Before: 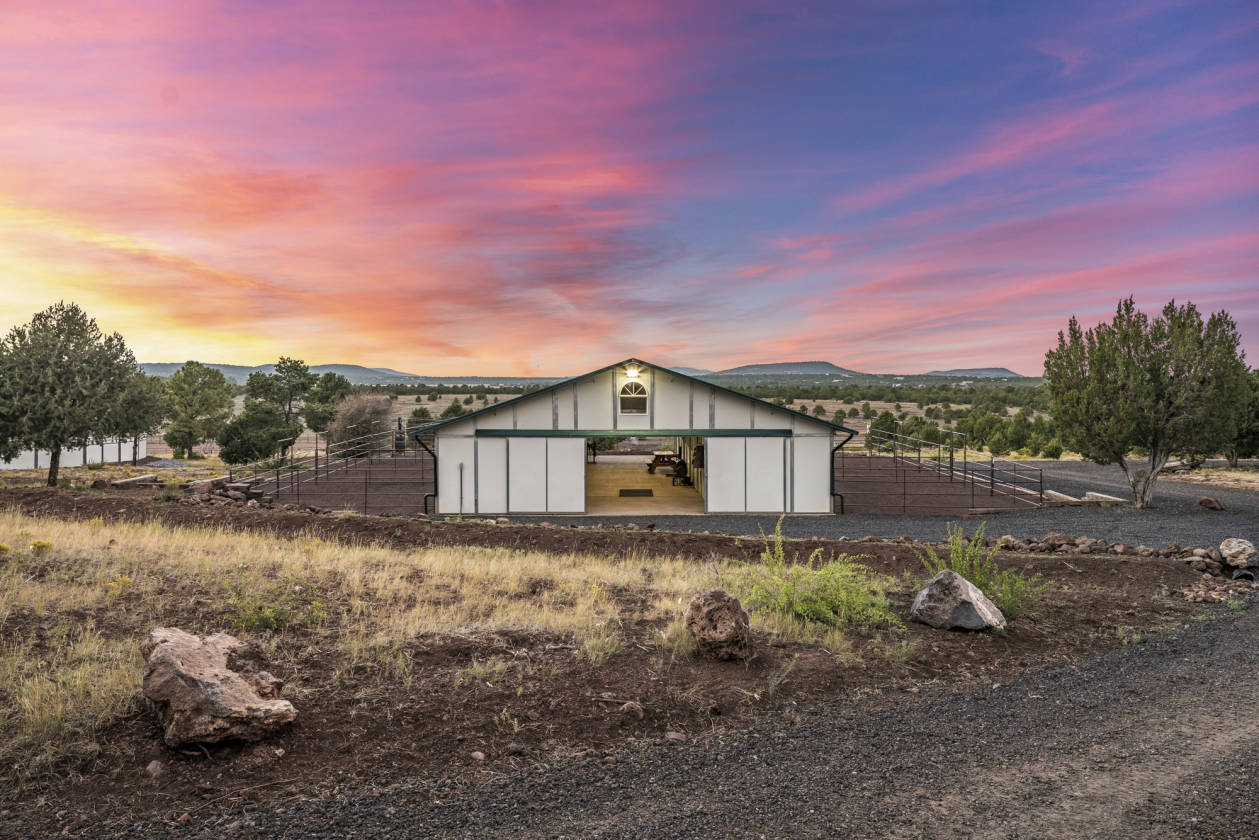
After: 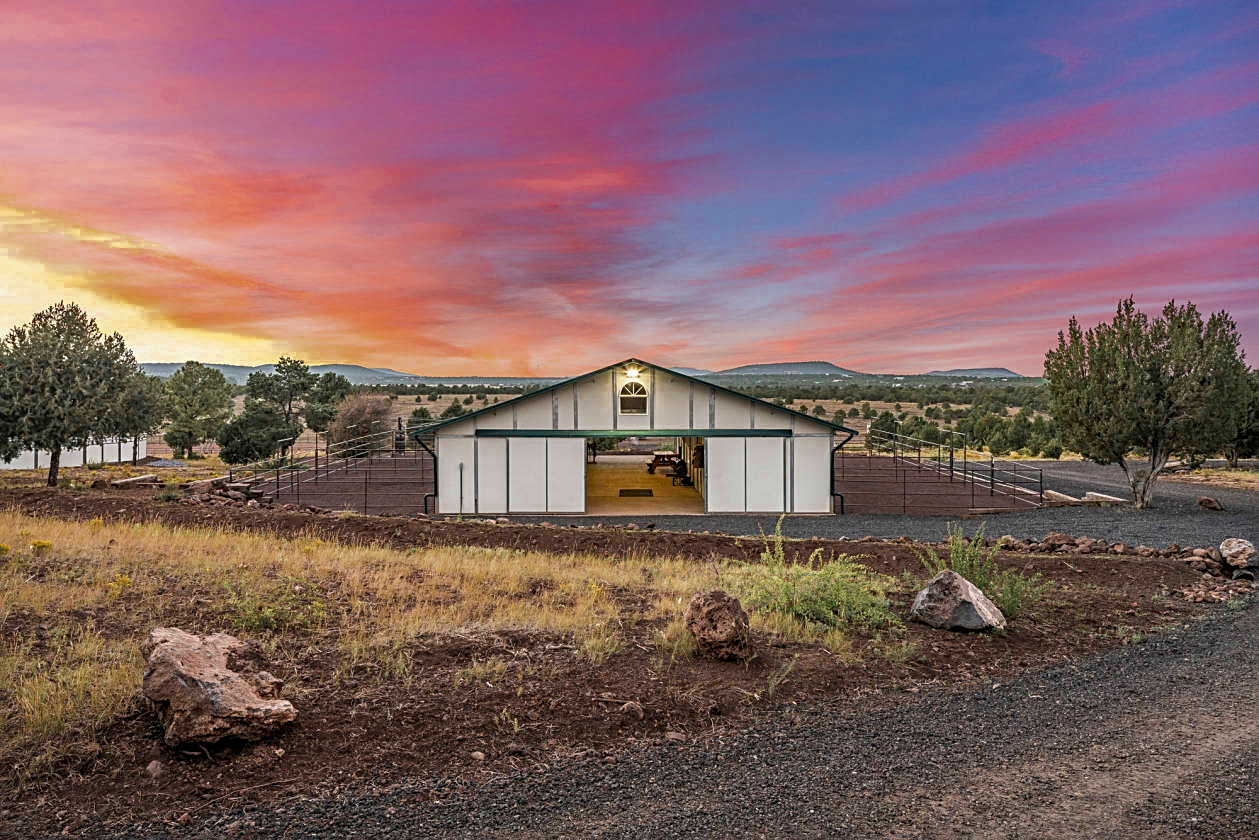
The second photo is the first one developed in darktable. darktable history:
color zones: curves: ch0 [(0.11, 0.396) (0.195, 0.36) (0.25, 0.5) (0.303, 0.412) (0.357, 0.544) (0.75, 0.5) (0.967, 0.328)]; ch1 [(0, 0.468) (0.112, 0.512) (0.202, 0.6) (0.25, 0.5) (0.307, 0.352) (0.357, 0.544) (0.75, 0.5) (0.963, 0.524)]
sharpen: on, module defaults
